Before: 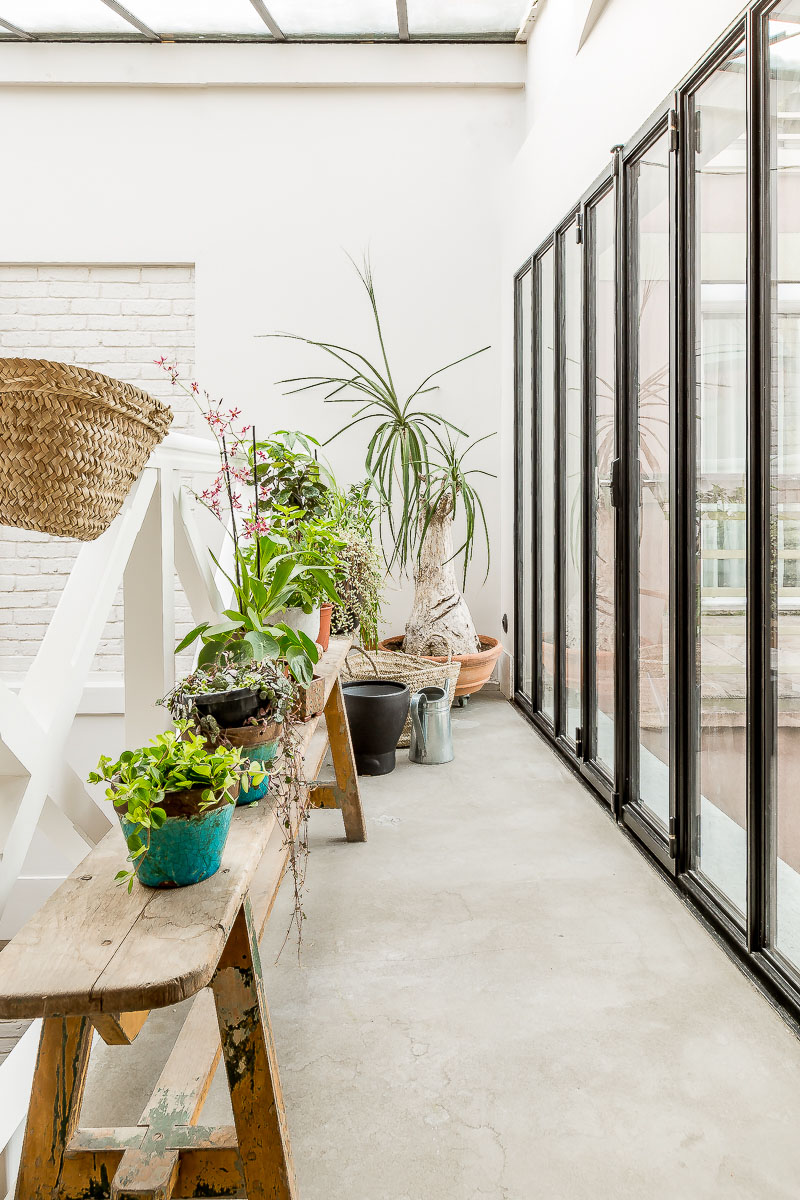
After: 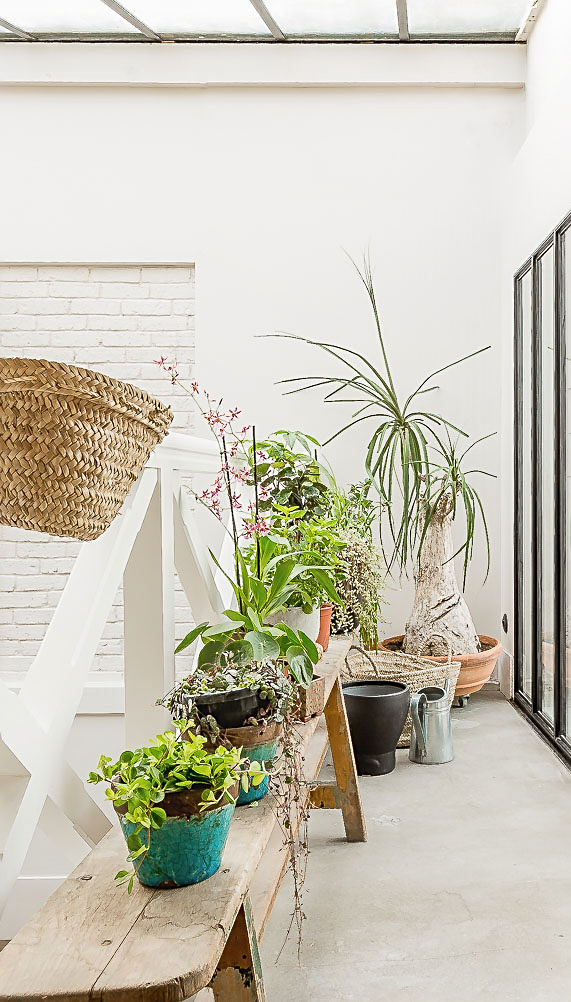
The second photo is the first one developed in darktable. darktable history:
crop: right 28.618%, bottom 16.438%
contrast equalizer: y [[0.6 ×6], [0.55 ×6], [0 ×6], [0 ×6], [0 ×6]], mix -0.306
sharpen: on, module defaults
